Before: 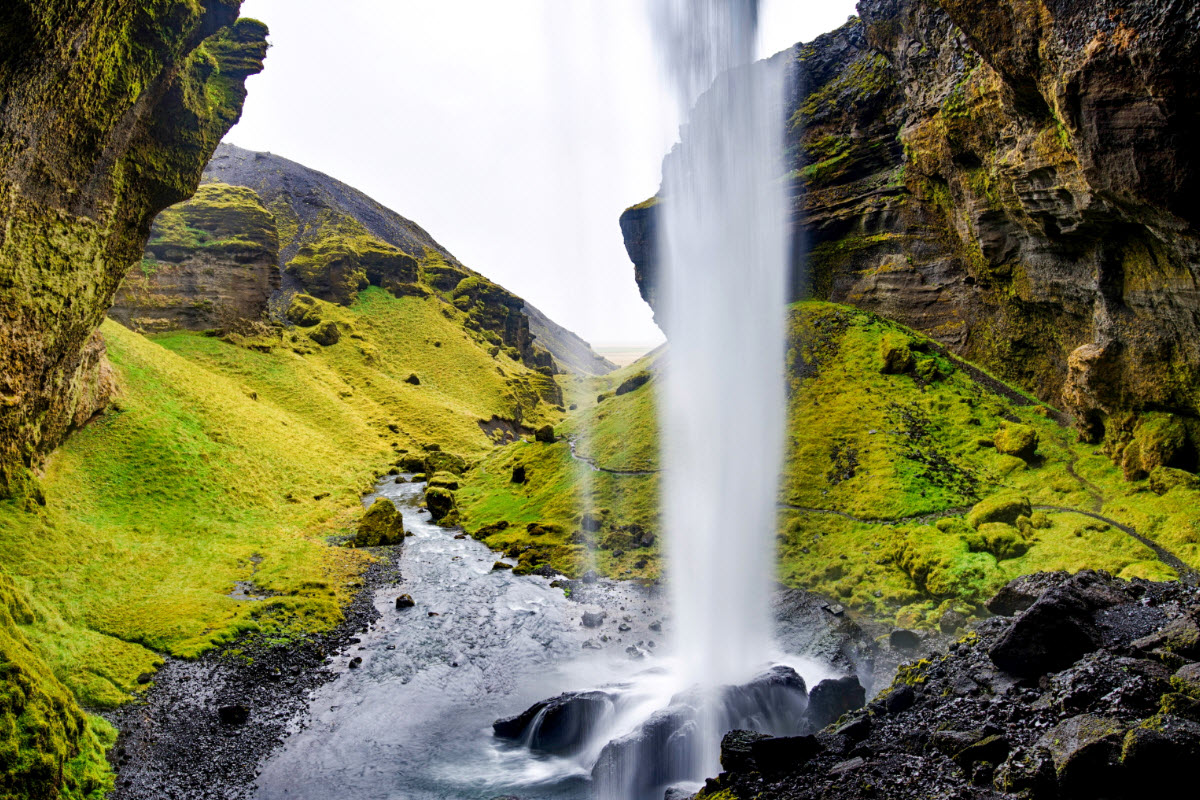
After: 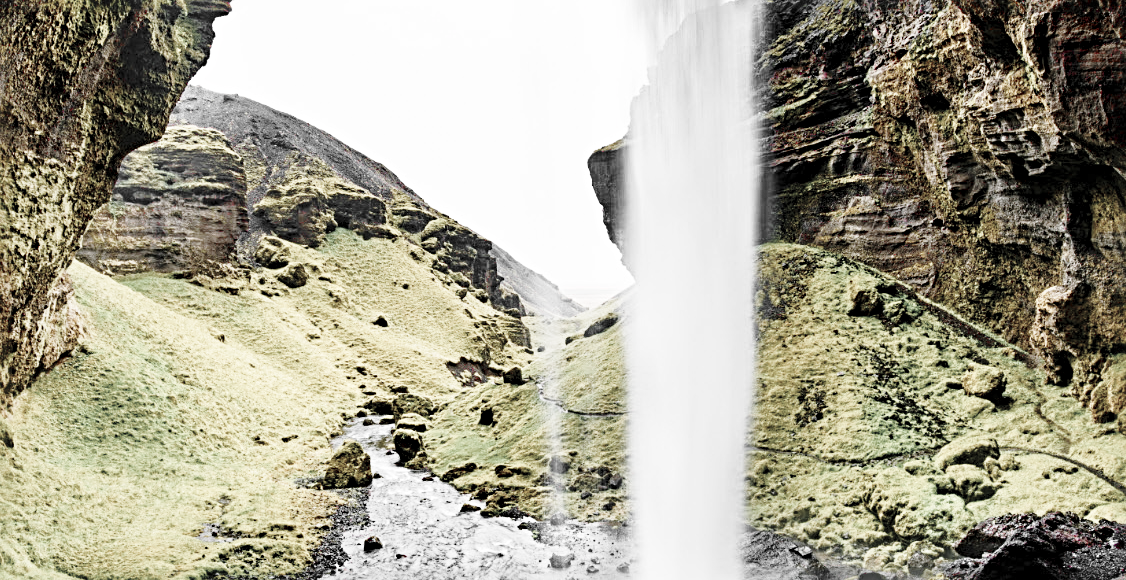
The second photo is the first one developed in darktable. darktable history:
crop: left 2.737%, top 7.287%, right 3.421%, bottom 20.179%
sharpen: radius 4.883
exposure: exposure 0.207 EV, compensate highlight preservation false
color zones: curves: ch1 [(0, 0.831) (0.08, 0.771) (0.157, 0.268) (0.241, 0.207) (0.562, -0.005) (0.714, -0.013) (0.876, 0.01) (1, 0.831)]
contrast brightness saturation: saturation -0.05
color balance rgb: shadows lift › chroma 1%, shadows lift › hue 113°, highlights gain › chroma 0.2%, highlights gain › hue 333°, perceptual saturation grading › global saturation 20%, perceptual saturation grading › highlights -50%, perceptual saturation grading › shadows 25%, contrast -10%
base curve: curves: ch0 [(0, 0) (0.028, 0.03) (0.121, 0.232) (0.46, 0.748) (0.859, 0.968) (1, 1)], preserve colors none
